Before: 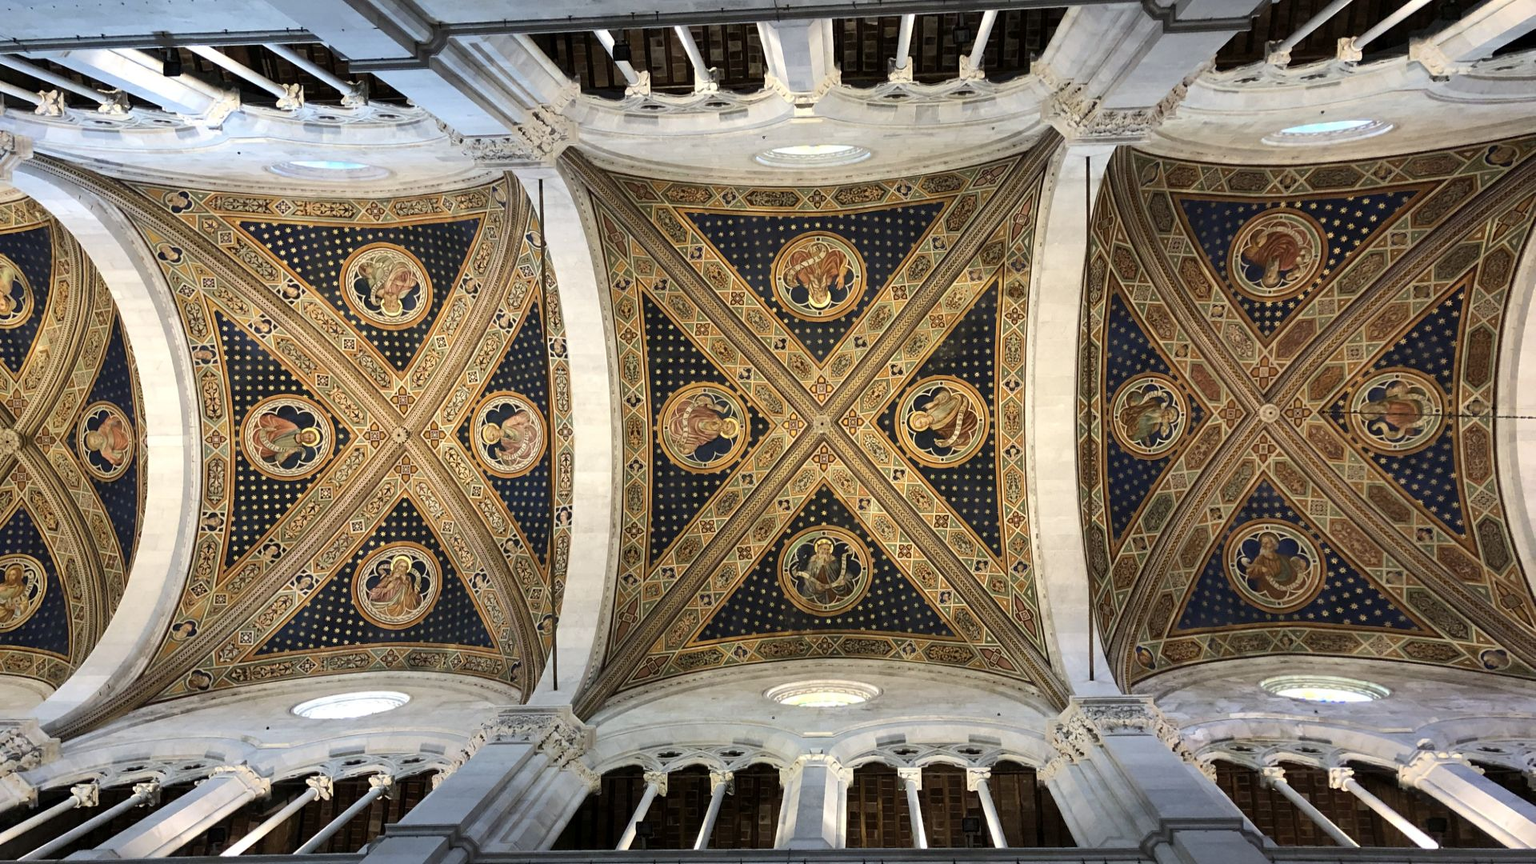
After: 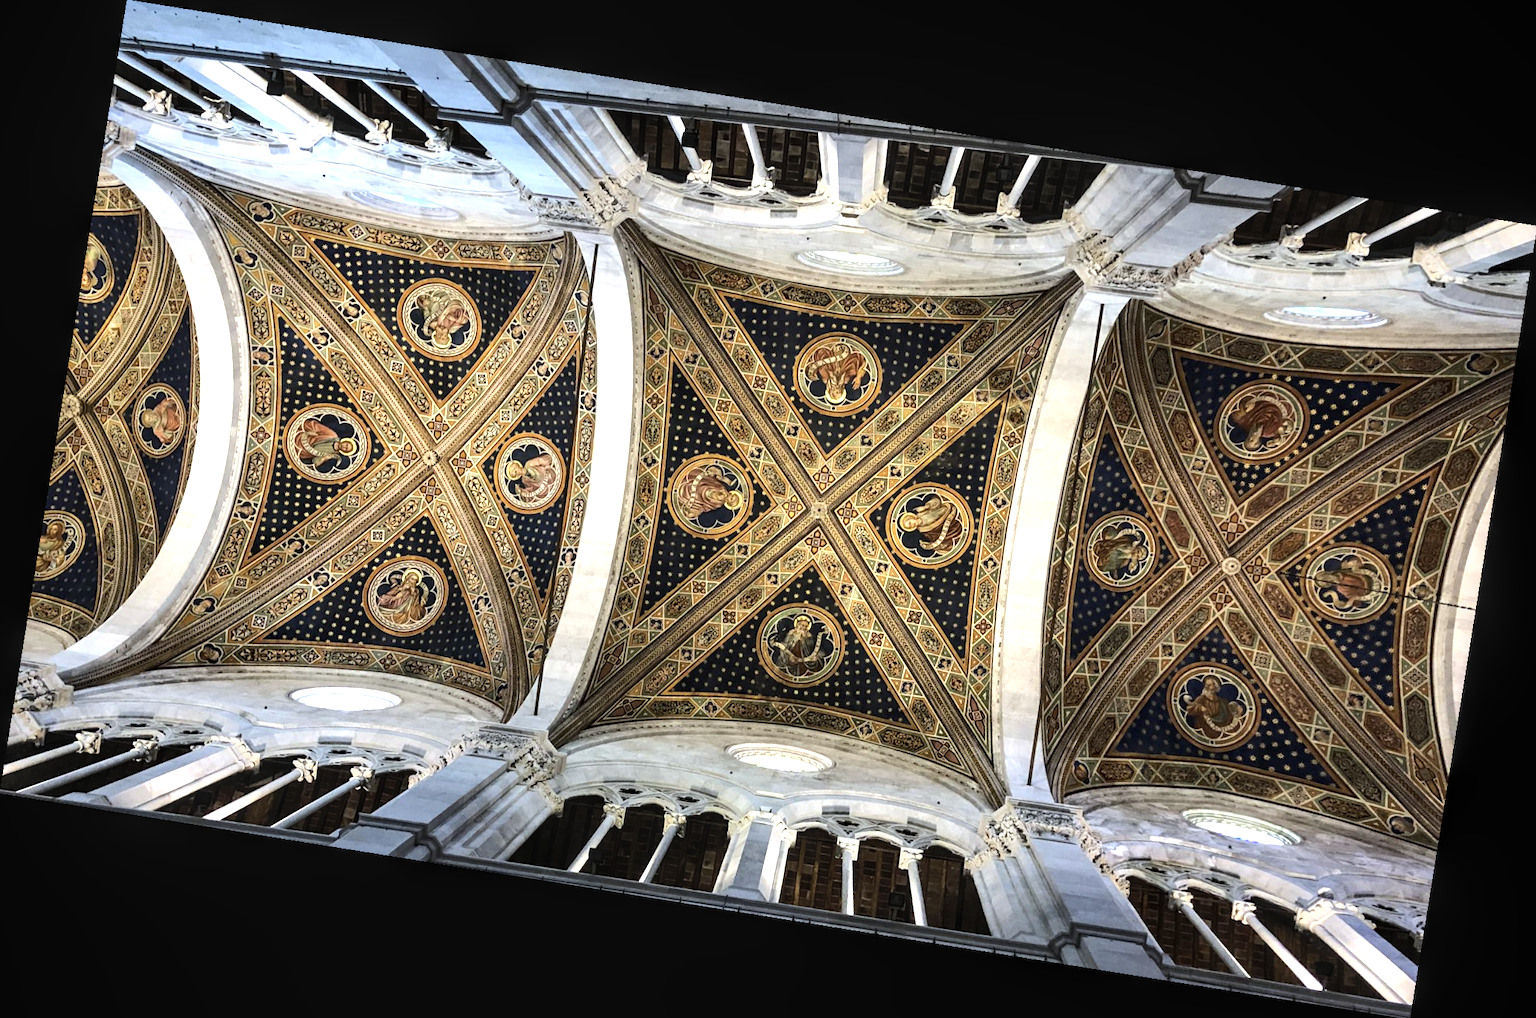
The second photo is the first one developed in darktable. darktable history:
white balance: red 0.98, blue 1.034
local contrast: on, module defaults
tone equalizer: -8 EV -0.75 EV, -7 EV -0.7 EV, -6 EV -0.6 EV, -5 EV -0.4 EV, -3 EV 0.4 EV, -2 EV 0.6 EV, -1 EV 0.7 EV, +0 EV 0.75 EV, edges refinement/feathering 500, mask exposure compensation -1.57 EV, preserve details no
rotate and perspective: rotation 9.12°, automatic cropping off
